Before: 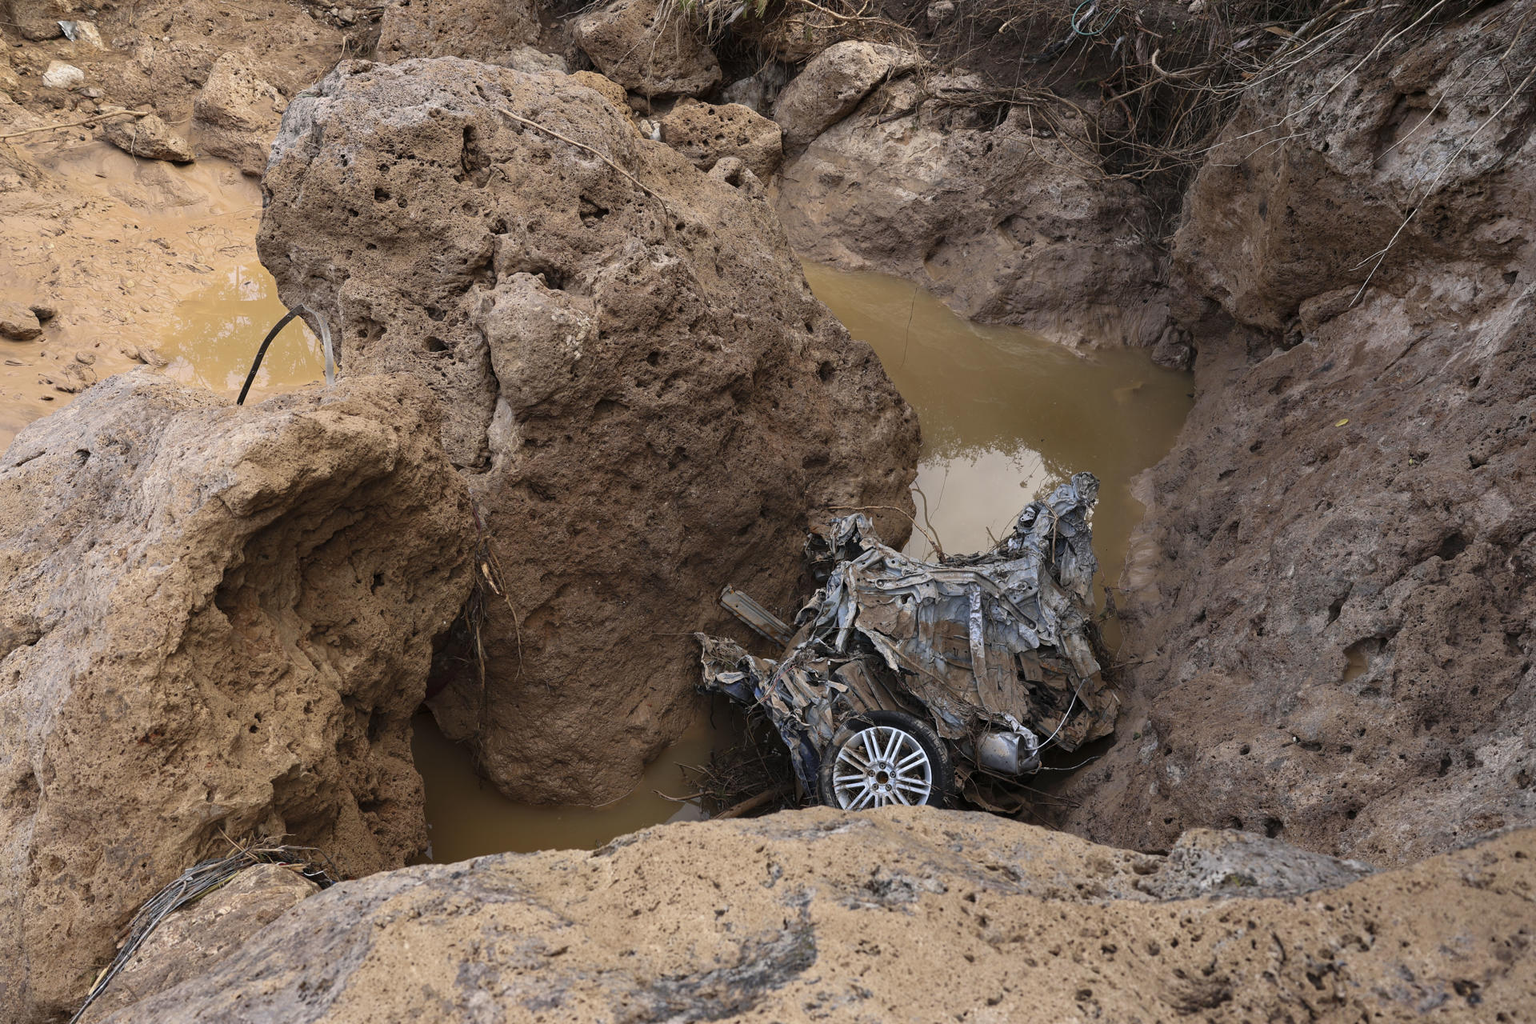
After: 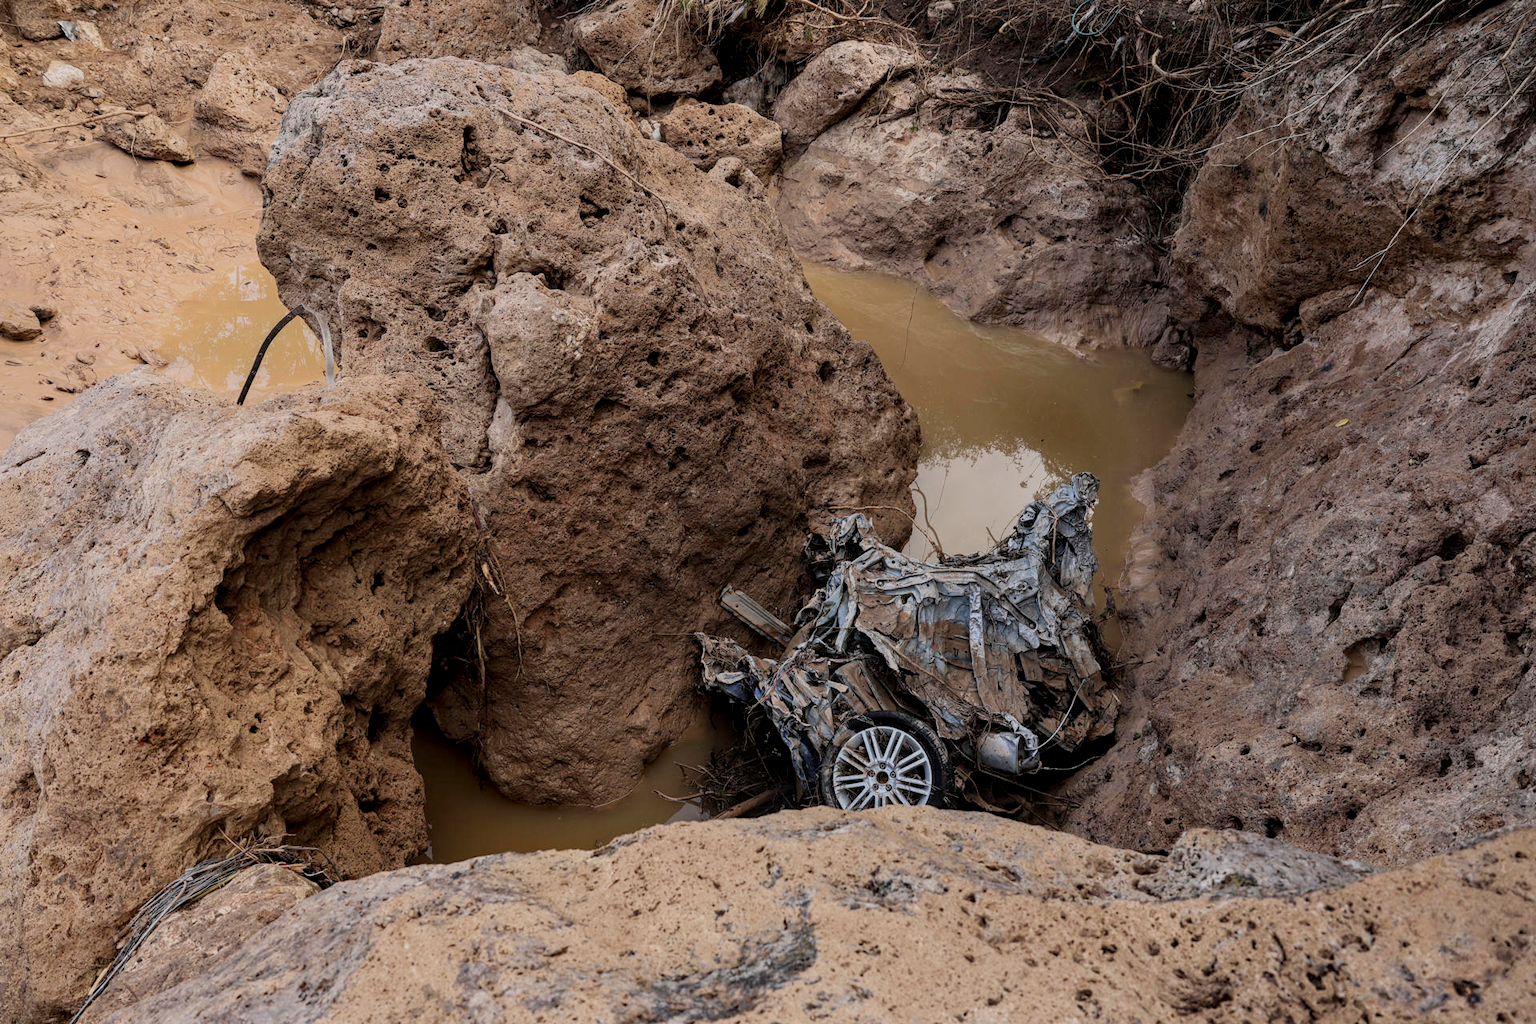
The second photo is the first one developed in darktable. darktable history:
filmic rgb: black relative exposure -16 EV, white relative exposure 6.1 EV, hardness 5.24
local contrast: on, module defaults
